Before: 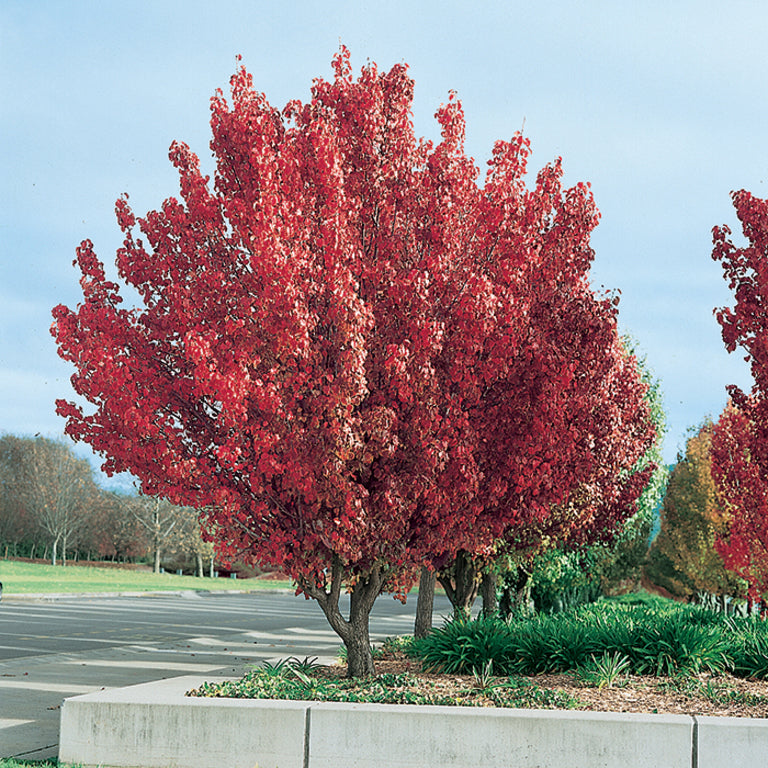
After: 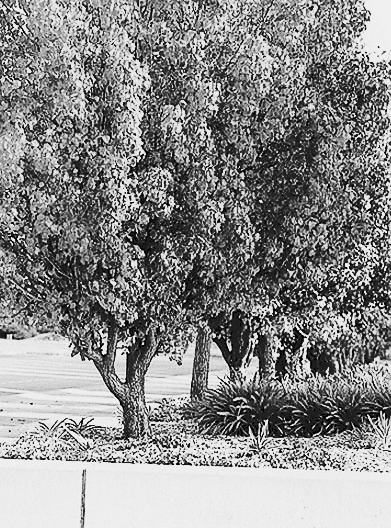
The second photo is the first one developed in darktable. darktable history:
tone curve: curves: ch0 [(0, 0) (0.003, 0.117) (0.011, 0.118) (0.025, 0.123) (0.044, 0.13) (0.069, 0.137) (0.1, 0.149) (0.136, 0.157) (0.177, 0.184) (0.224, 0.217) (0.277, 0.257) (0.335, 0.324) (0.399, 0.406) (0.468, 0.511) (0.543, 0.609) (0.623, 0.712) (0.709, 0.8) (0.801, 0.877) (0.898, 0.938) (1, 1)], preserve colors none
rgb curve: curves: ch0 [(0, 0) (0.21, 0.15) (0.24, 0.21) (0.5, 0.75) (0.75, 0.96) (0.89, 0.99) (1, 1)]; ch1 [(0, 0.02) (0.21, 0.13) (0.25, 0.2) (0.5, 0.67) (0.75, 0.9) (0.89, 0.97) (1, 1)]; ch2 [(0, 0.02) (0.21, 0.13) (0.25, 0.2) (0.5, 0.67) (0.75, 0.9) (0.89, 0.97) (1, 1)], compensate middle gray true
exposure: exposure 0 EV, compensate highlight preservation false
white balance: red 1.127, blue 0.943
crop and rotate: left 29.237%, top 31.152%, right 19.807%
sharpen: radius 1
grain: coarseness 0.09 ISO
monochrome: a 14.95, b -89.96
